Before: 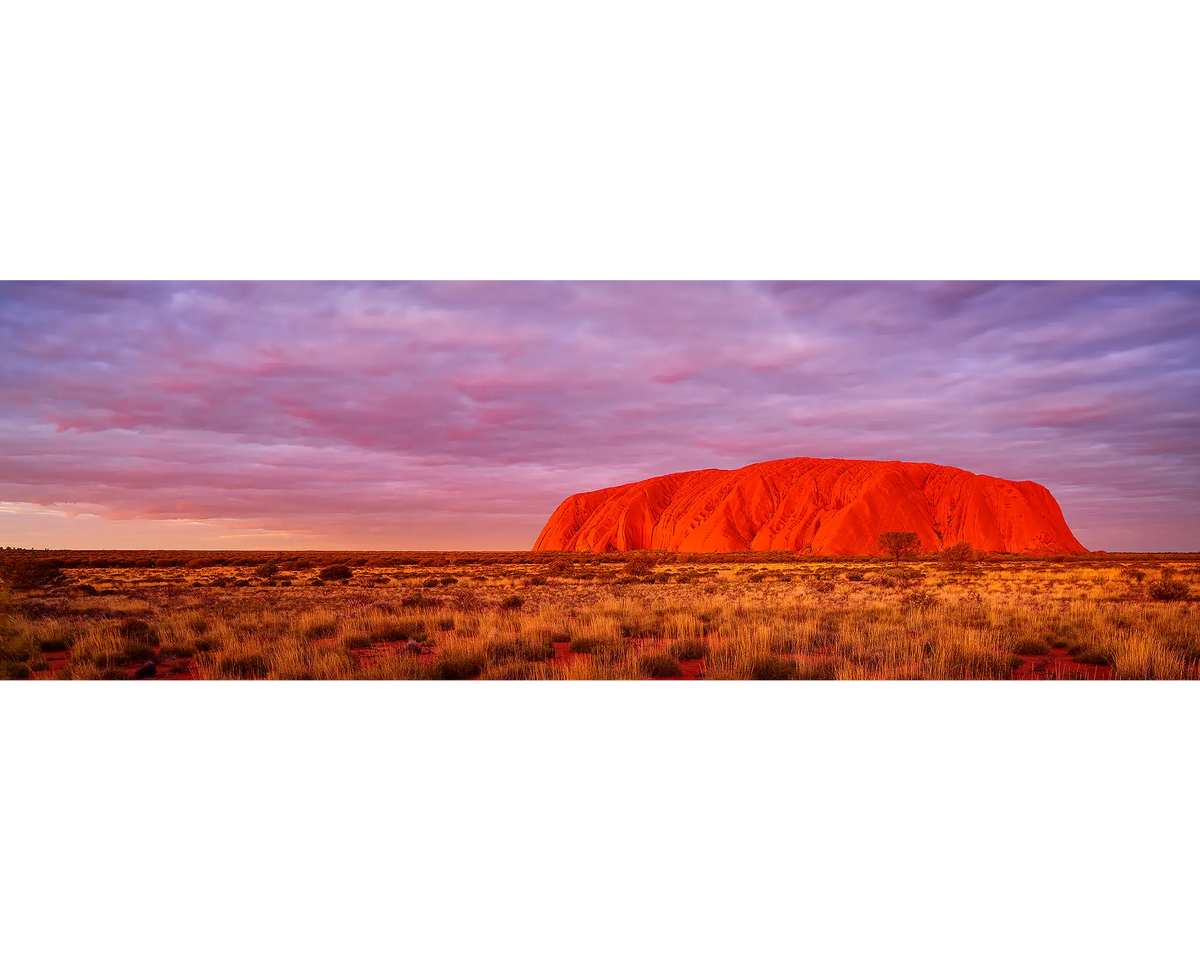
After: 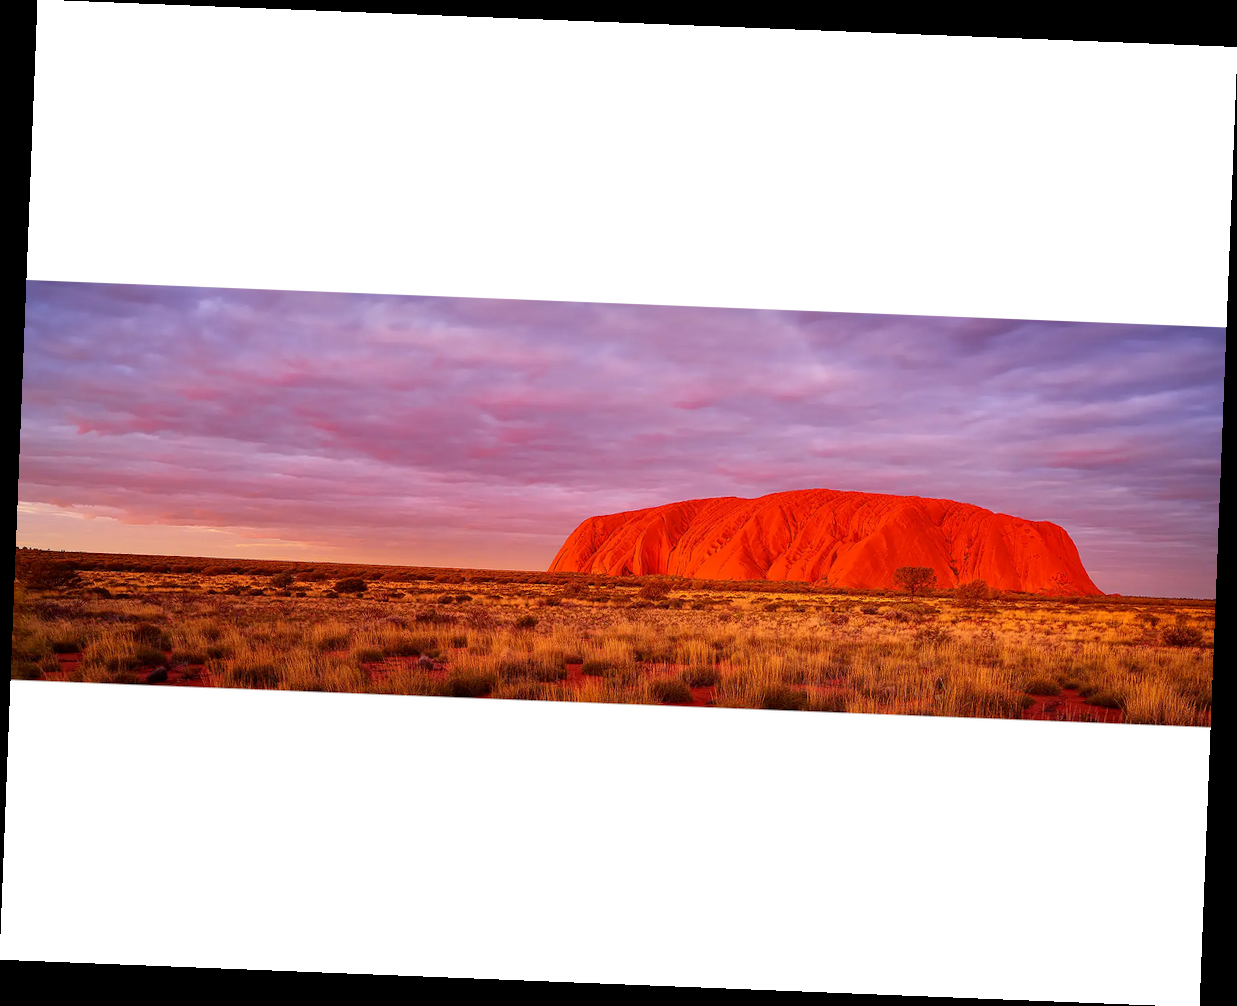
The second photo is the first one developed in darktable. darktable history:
rotate and perspective: rotation 2.27°, automatic cropping off
